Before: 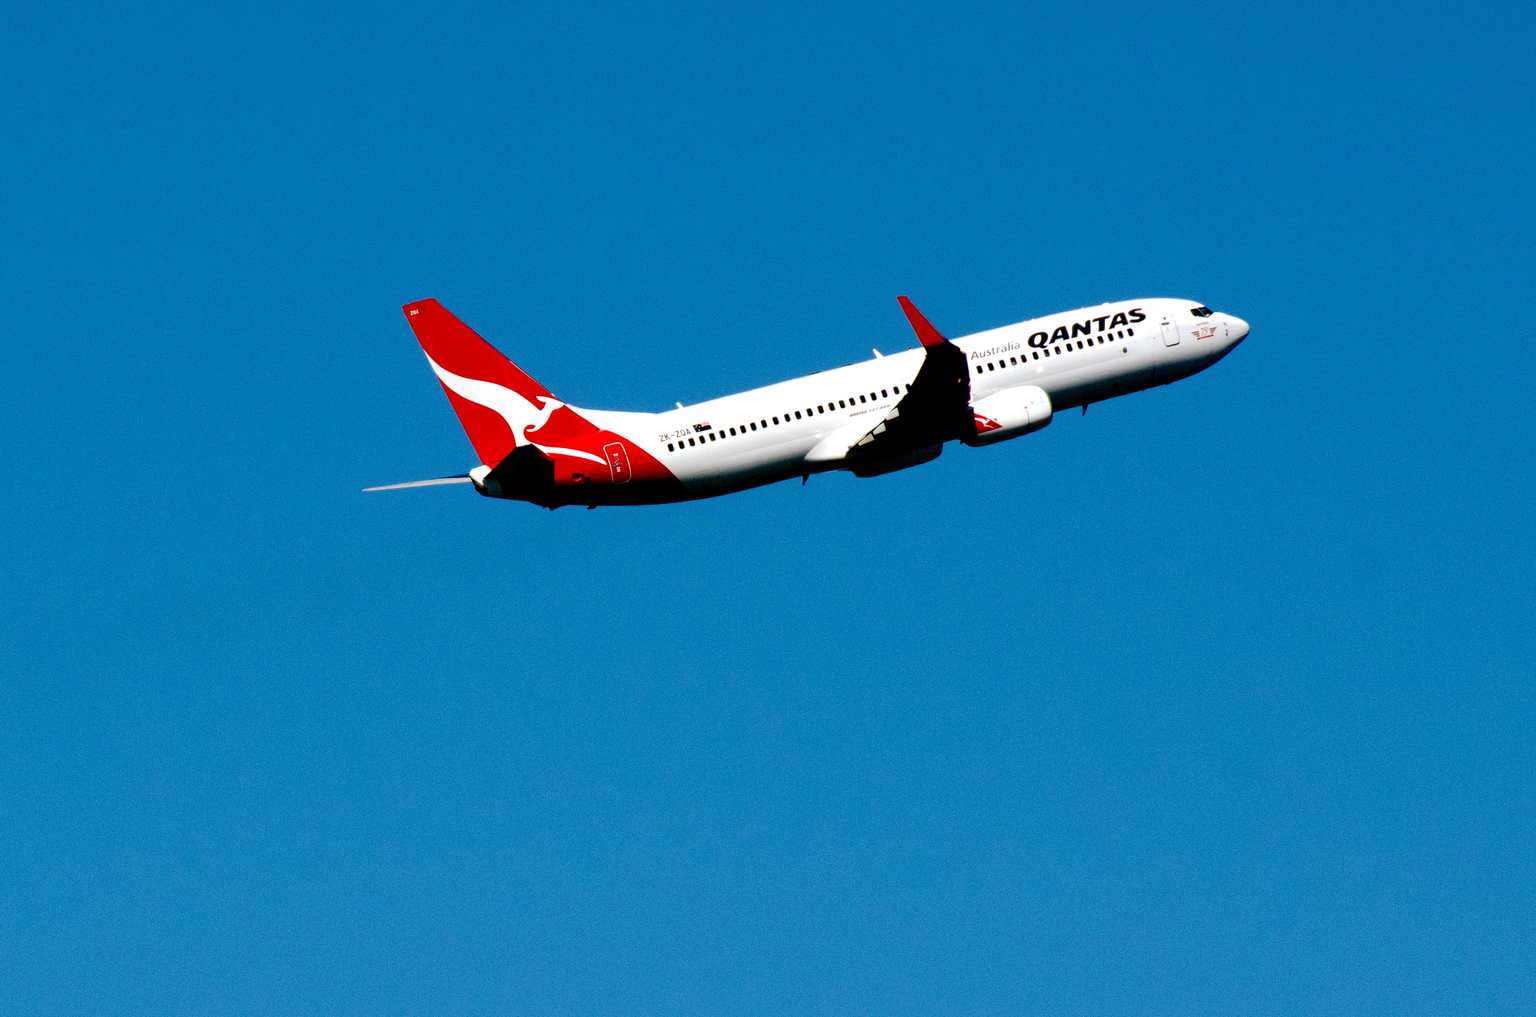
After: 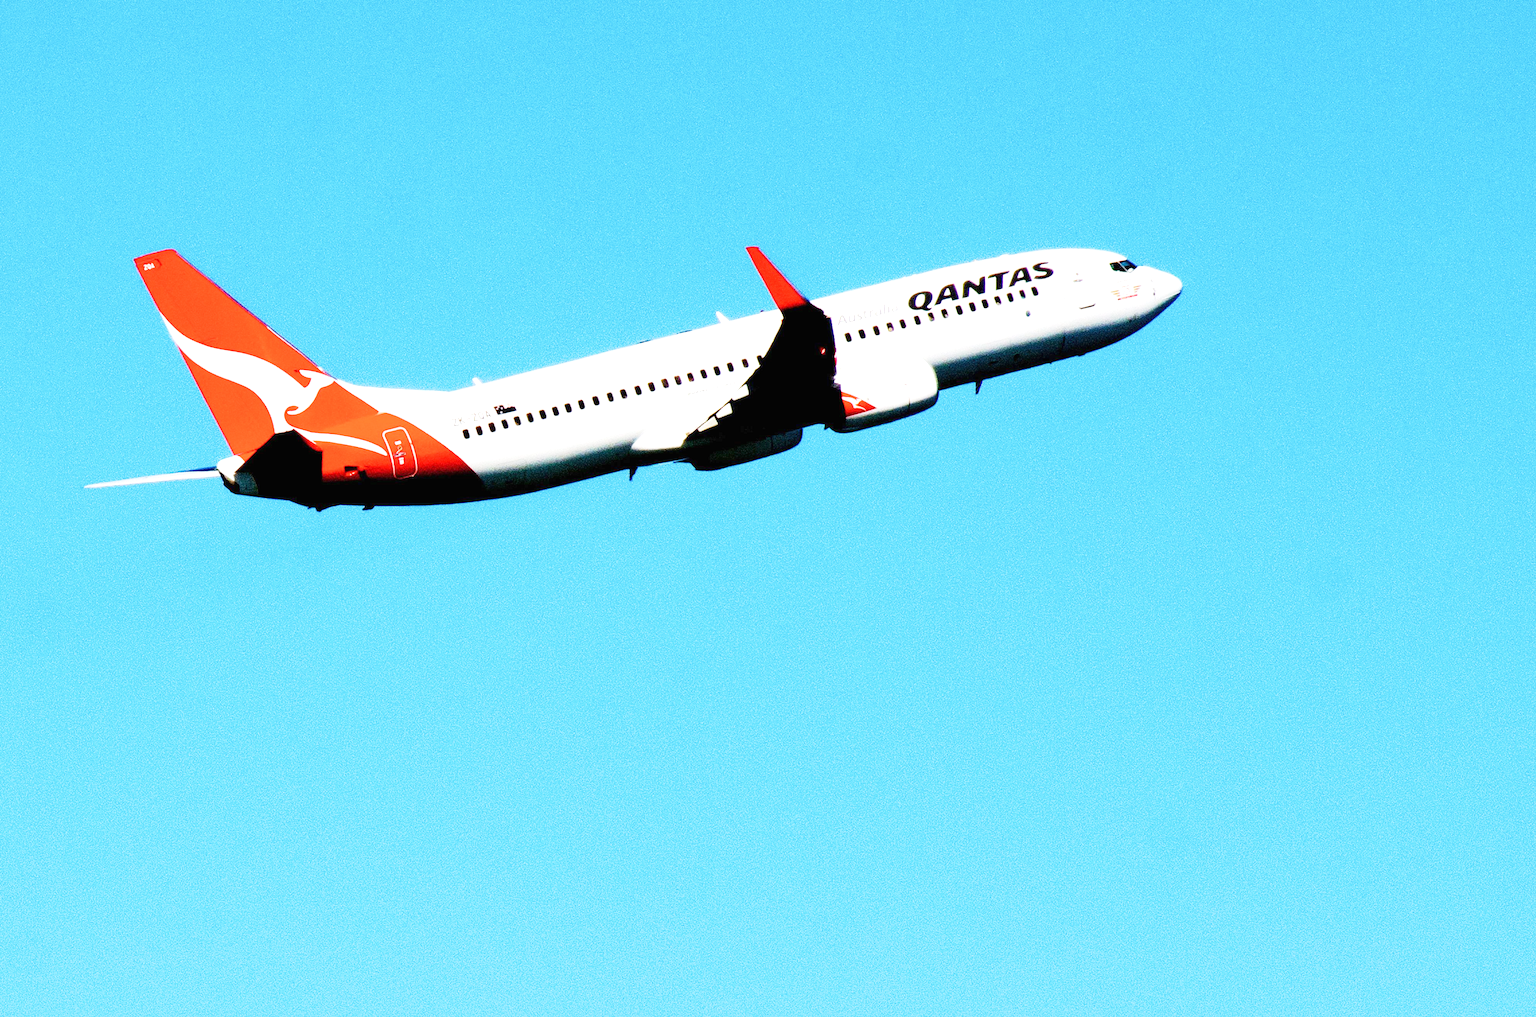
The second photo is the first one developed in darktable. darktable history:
crop: left 19.159%, top 9.58%, bottom 9.58%
exposure: black level correction 0, exposure 1.675 EV, compensate exposure bias true, compensate highlight preservation false
base curve: curves: ch0 [(0, 0) (0.088, 0.125) (0.176, 0.251) (0.354, 0.501) (0.613, 0.749) (1, 0.877)], preserve colors none
